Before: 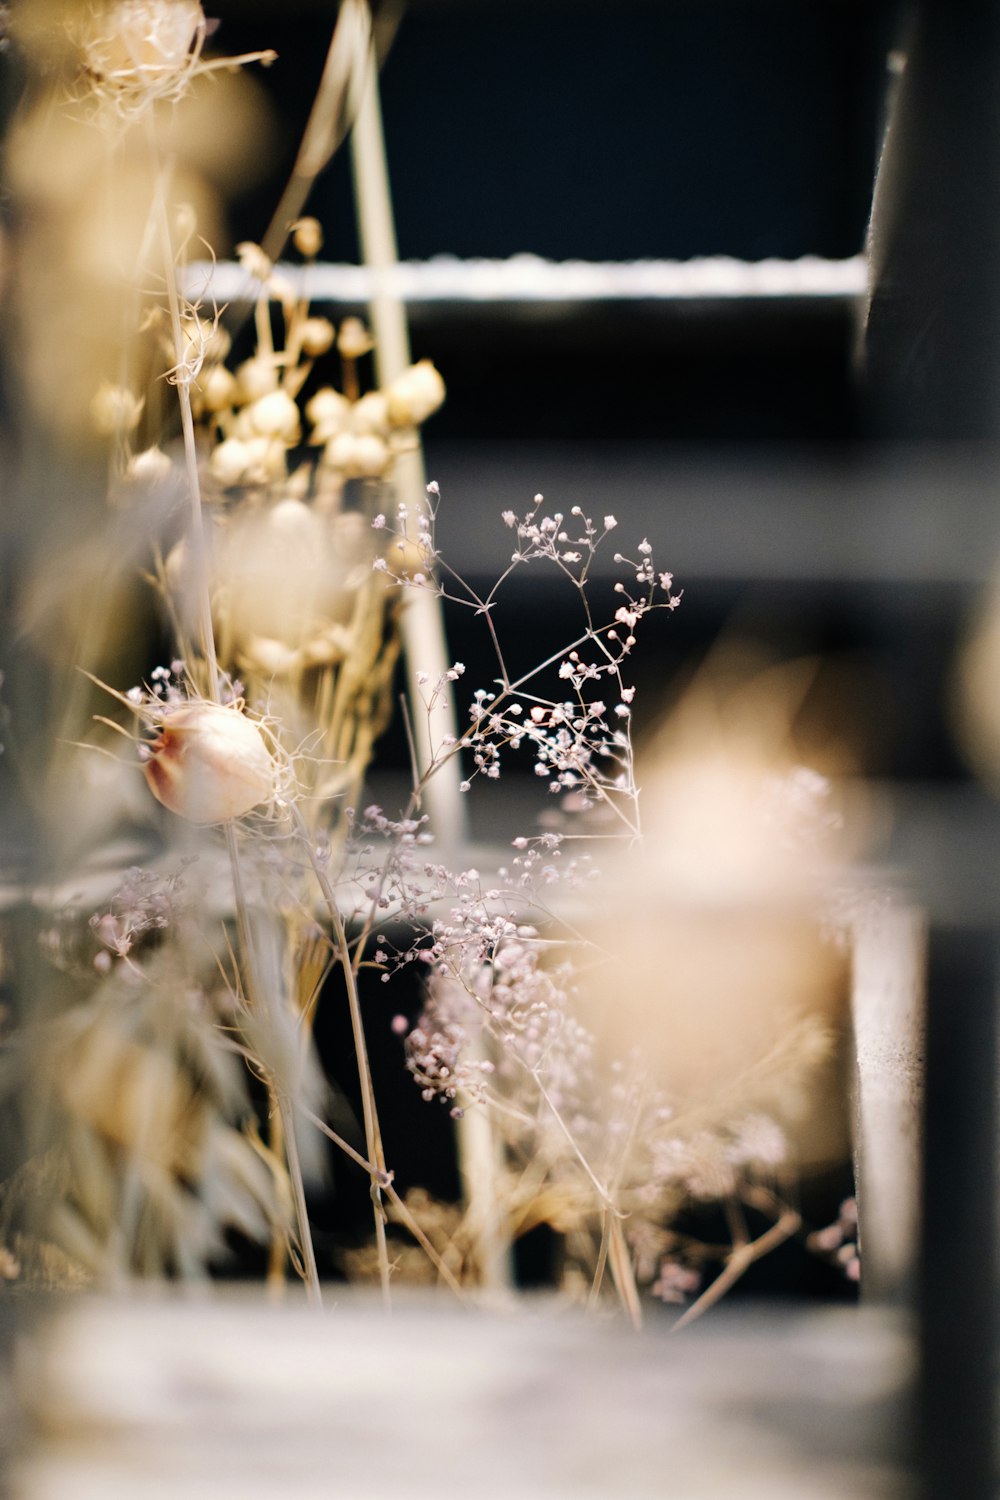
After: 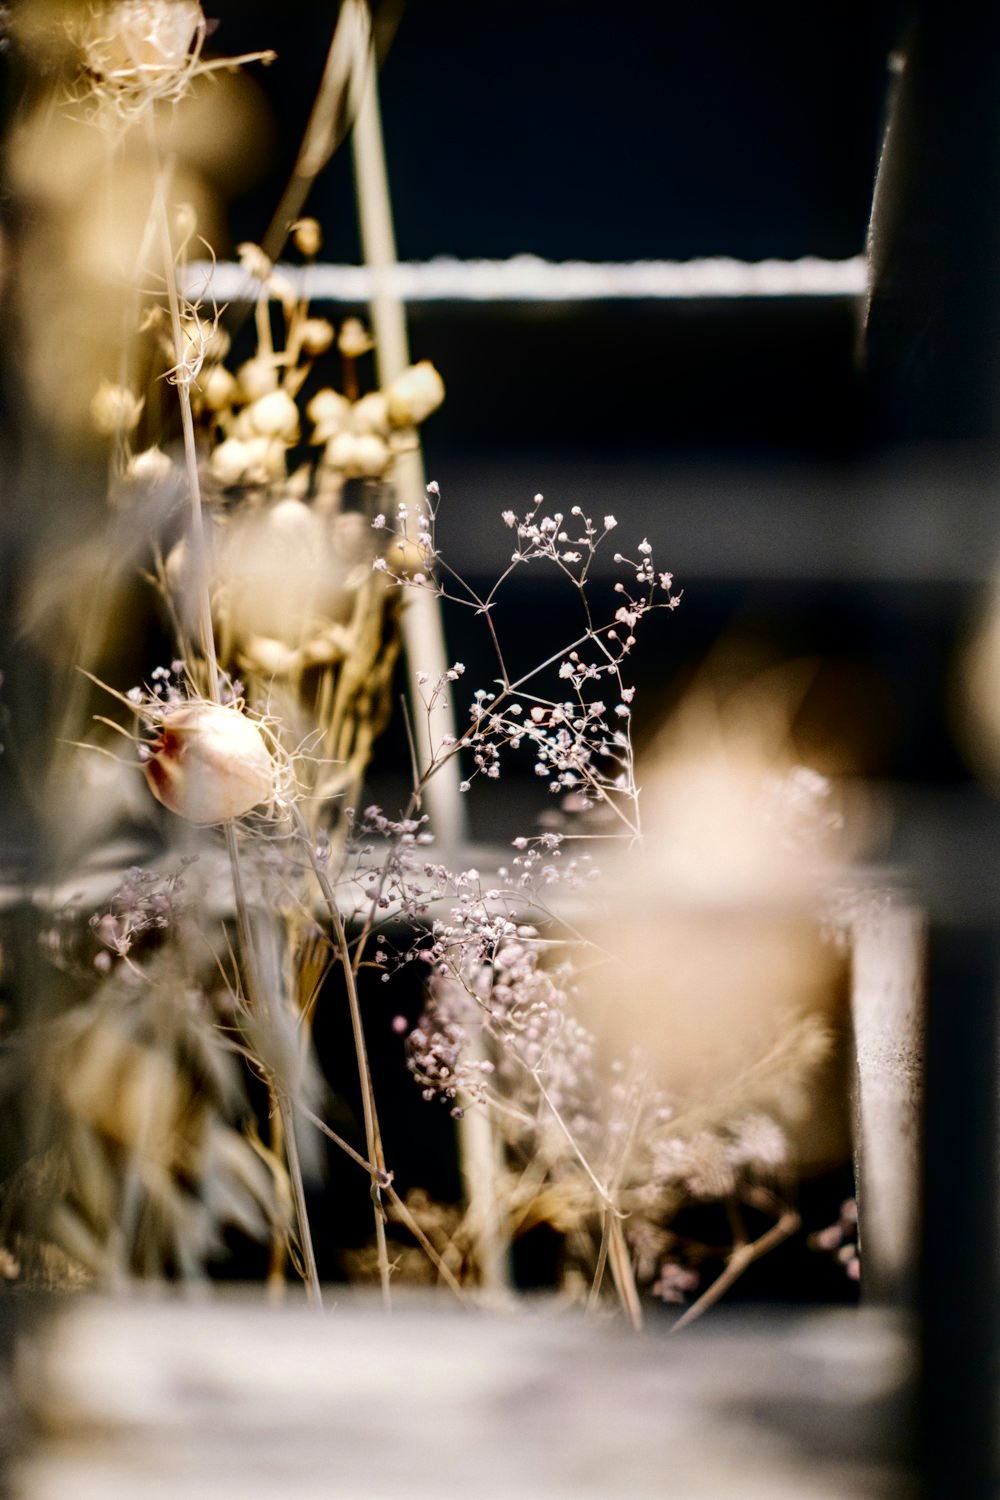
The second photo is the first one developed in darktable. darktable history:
contrast brightness saturation: contrast 0.19, brightness -0.24, saturation 0.11
local contrast: detail 130%
